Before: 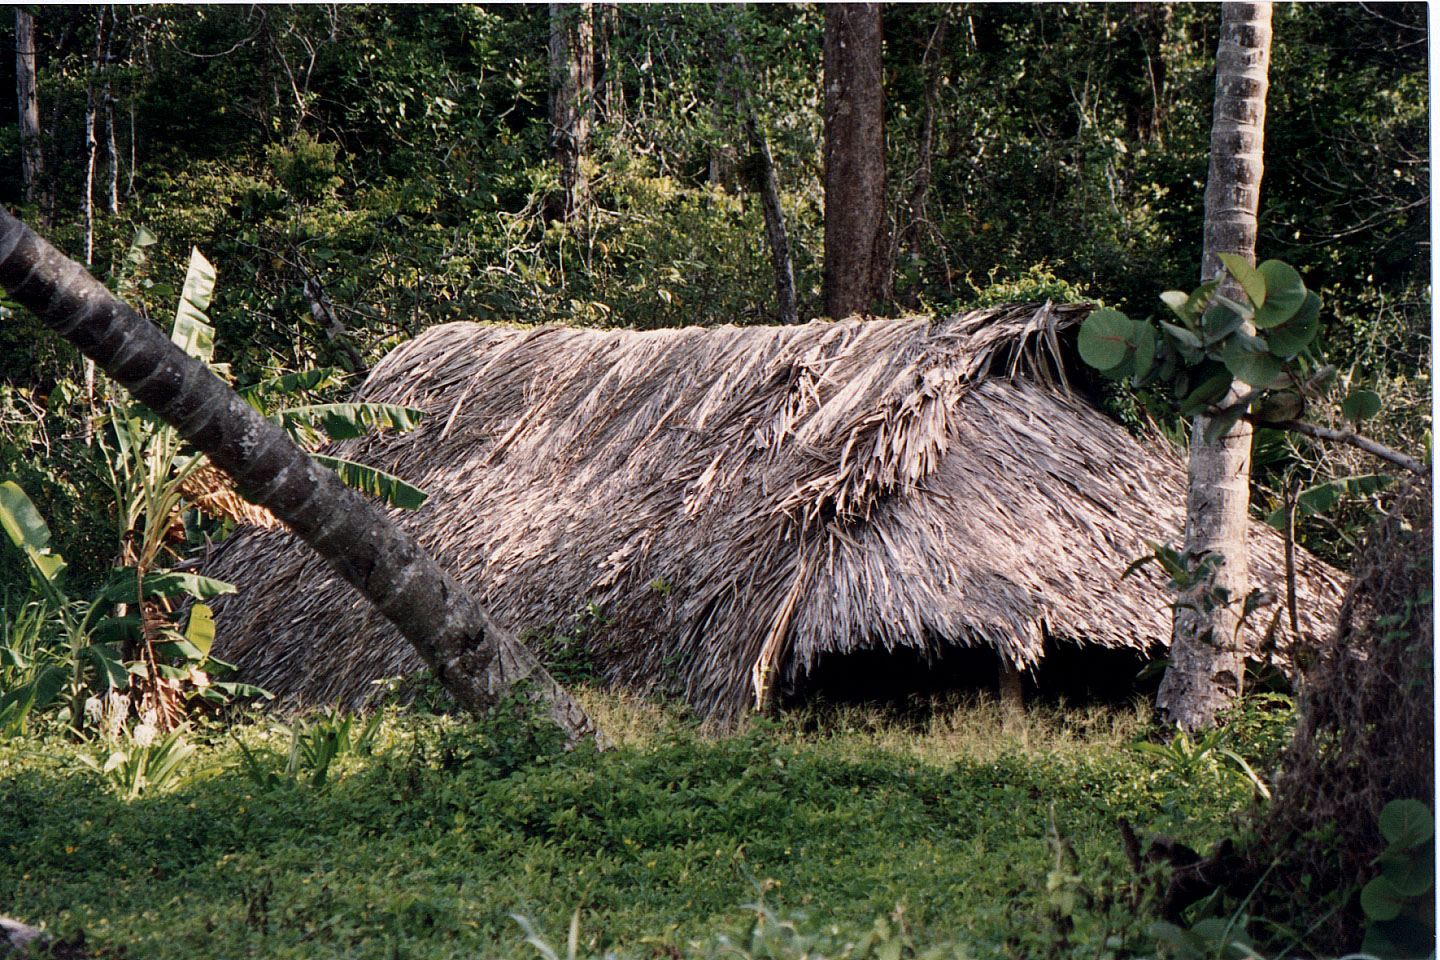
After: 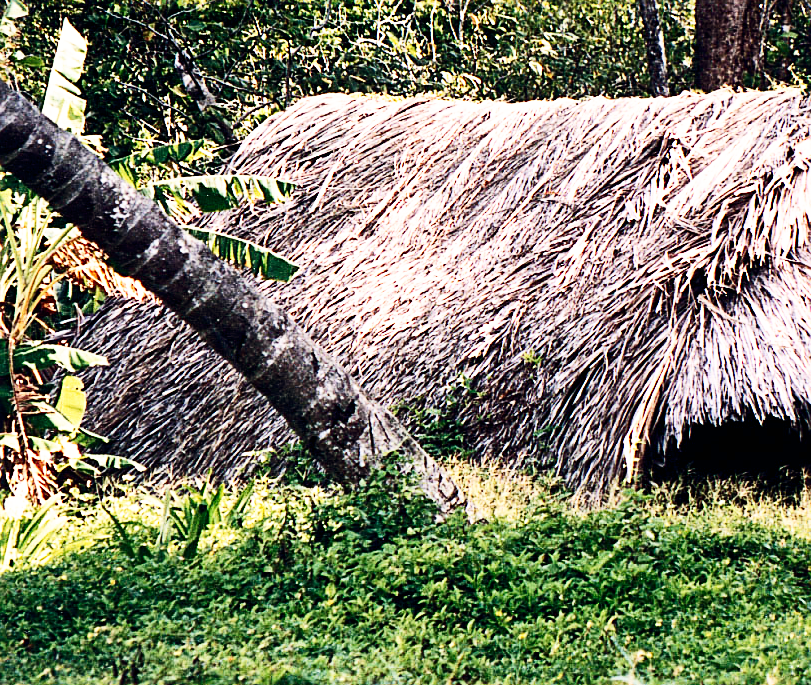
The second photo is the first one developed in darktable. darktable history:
exposure: exposure 0.2 EV, compensate highlight preservation false
sharpen: on, module defaults
base curve: curves: ch0 [(0, 0) (0.007, 0.004) (0.027, 0.03) (0.046, 0.07) (0.207, 0.54) (0.442, 0.872) (0.673, 0.972) (1, 1)], preserve colors none
contrast brightness saturation: contrast 0.22
crop: left 8.966%, top 23.852%, right 34.699%, bottom 4.703%
color balance rgb: shadows lift › hue 87.51°, highlights gain › chroma 1.62%, highlights gain › hue 55.1°, global offset › chroma 0.06%, global offset › hue 253.66°, linear chroma grading › global chroma 0.5%
